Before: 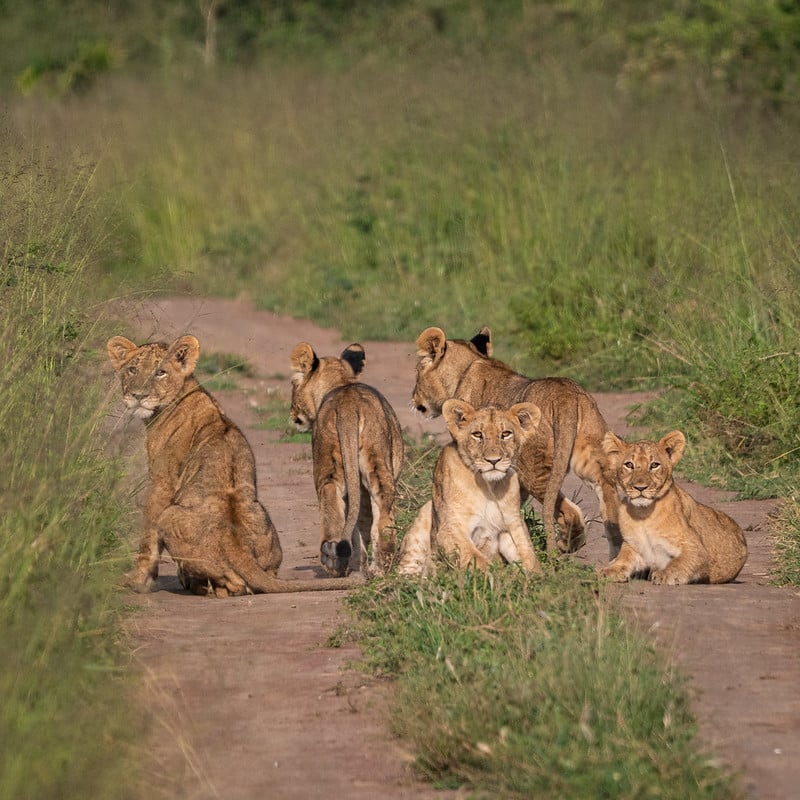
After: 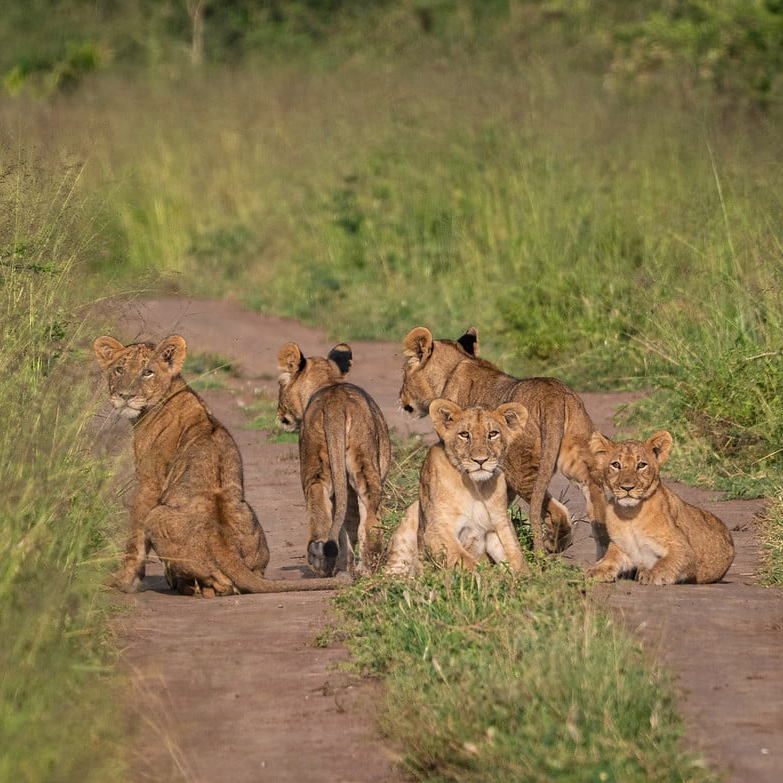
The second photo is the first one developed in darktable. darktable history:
color zones: curves: ch0 [(0, 0.485) (0.178, 0.476) (0.261, 0.623) (0.411, 0.403) (0.708, 0.603) (0.934, 0.412)]; ch1 [(0.003, 0.485) (0.149, 0.496) (0.229, 0.584) (0.326, 0.551) (0.484, 0.262) (0.757, 0.643)]
white balance: emerald 1
crop: left 1.743%, right 0.268%, bottom 2.011%
